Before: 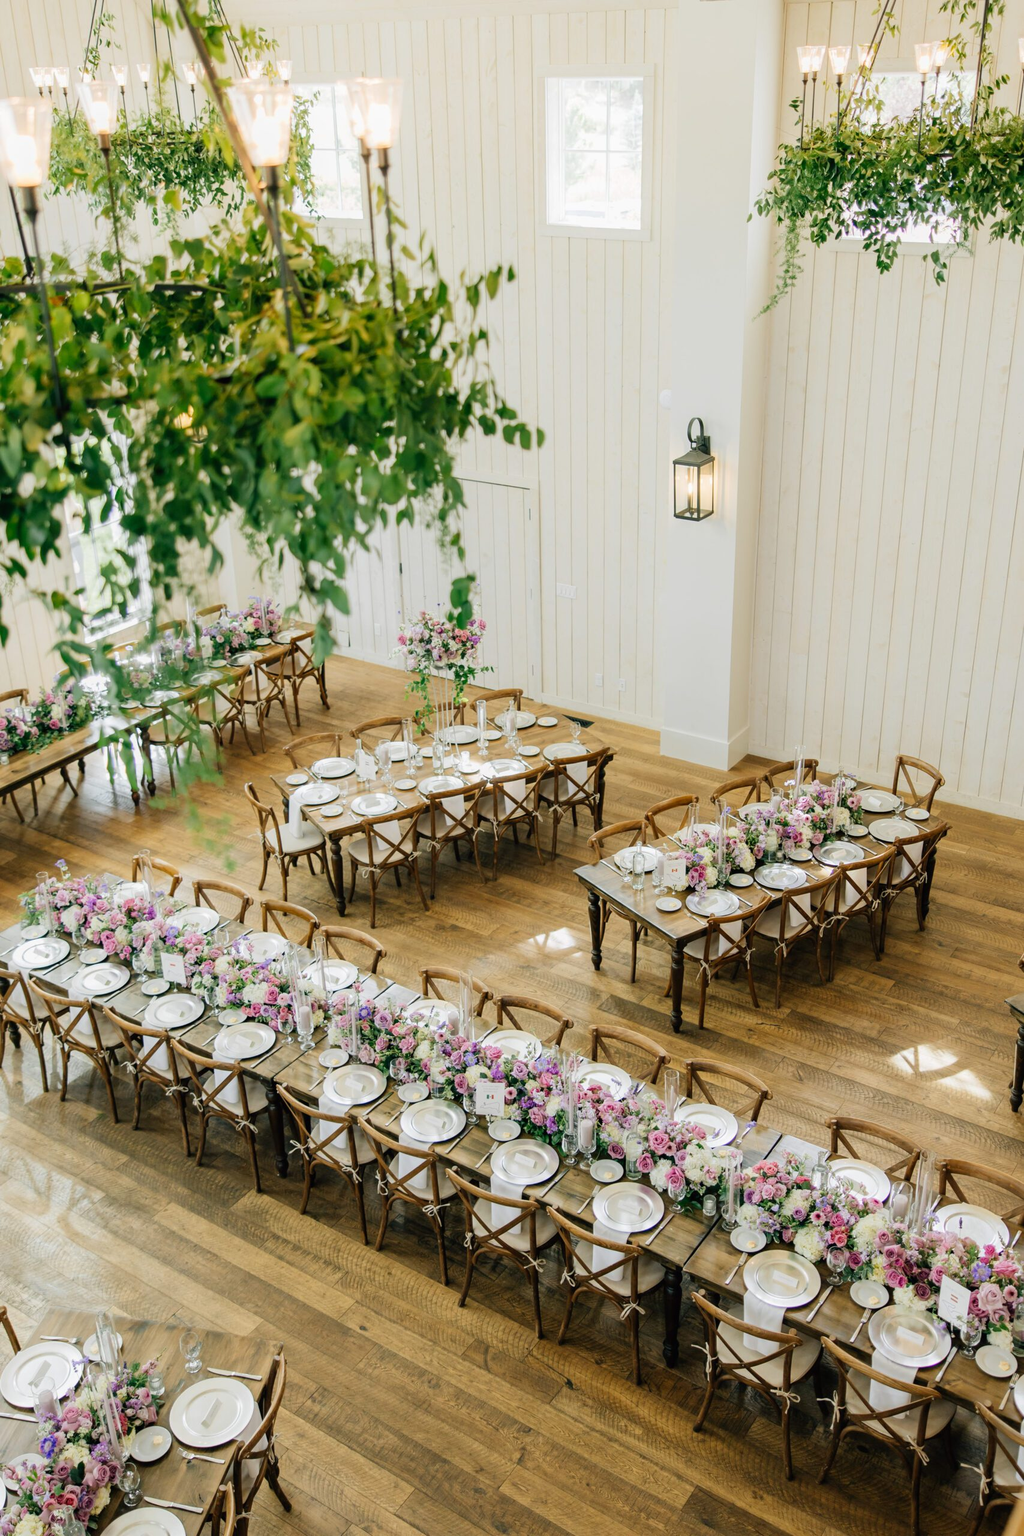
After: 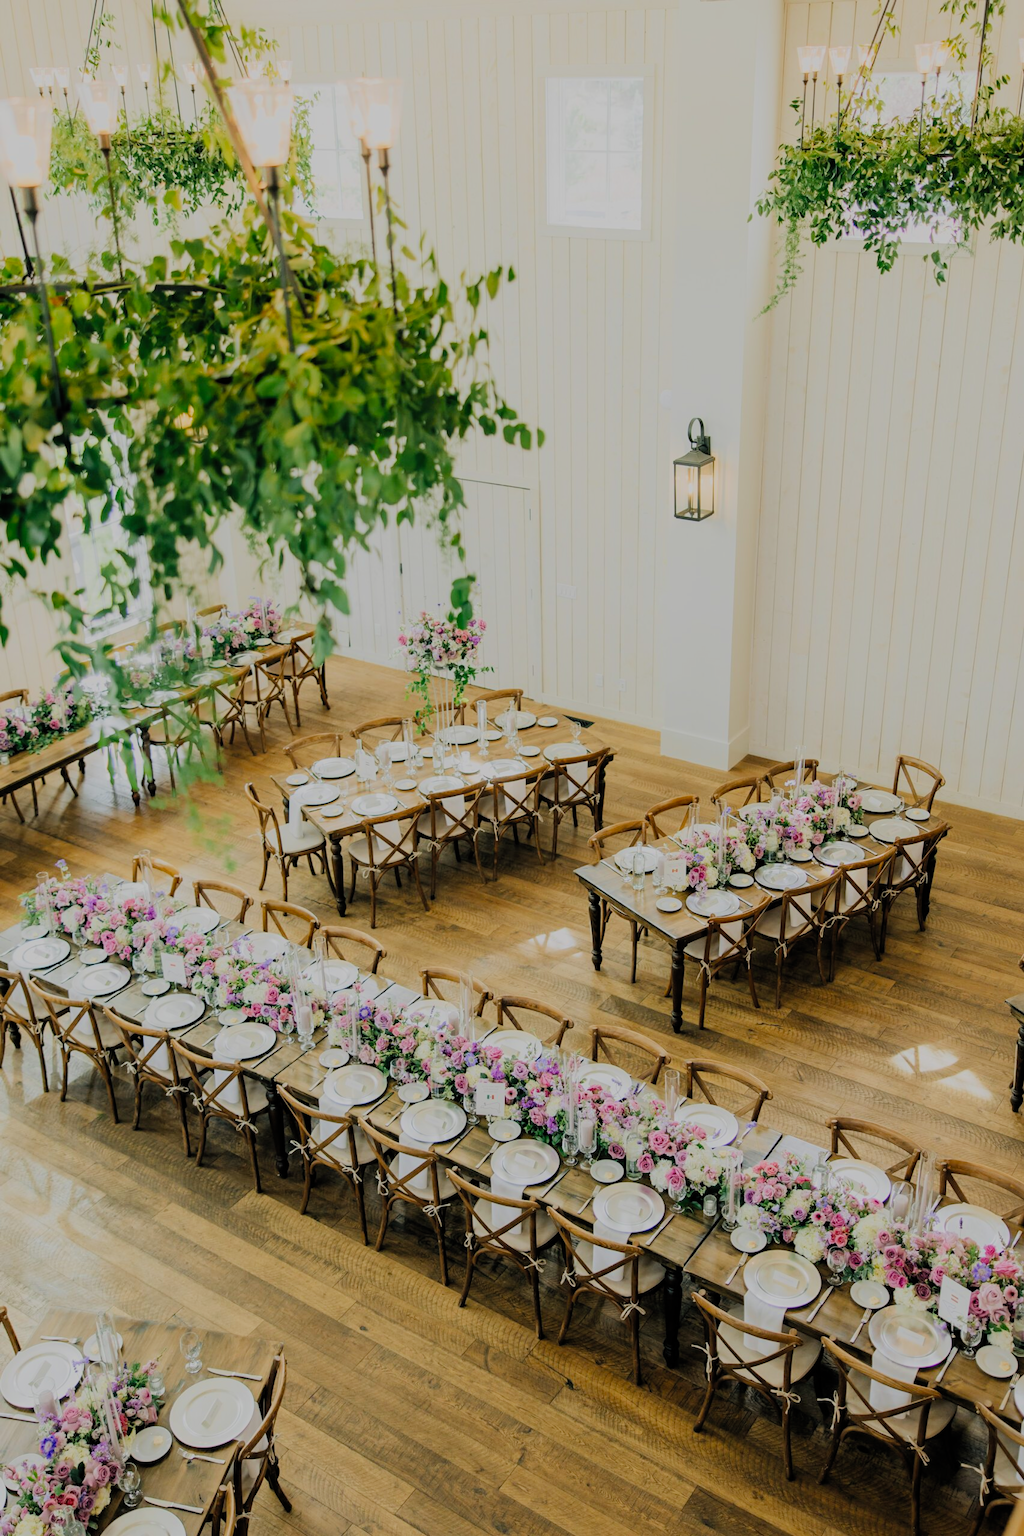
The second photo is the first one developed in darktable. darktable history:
filmic rgb: middle gray luminance 29.78%, black relative exposure -8.96 EV, white relative exposure 6.99 EV, target black luminance 0%, hardness 2.96, latitude 2.99%, contrast 0.96, highlights saturation mix 4.02%, shadows ↔ highlights balance 12.73%, color science v5 (2021), iterations of high-quality reconstruction 0, contrast in shadows safe, contrast in highlights safe
